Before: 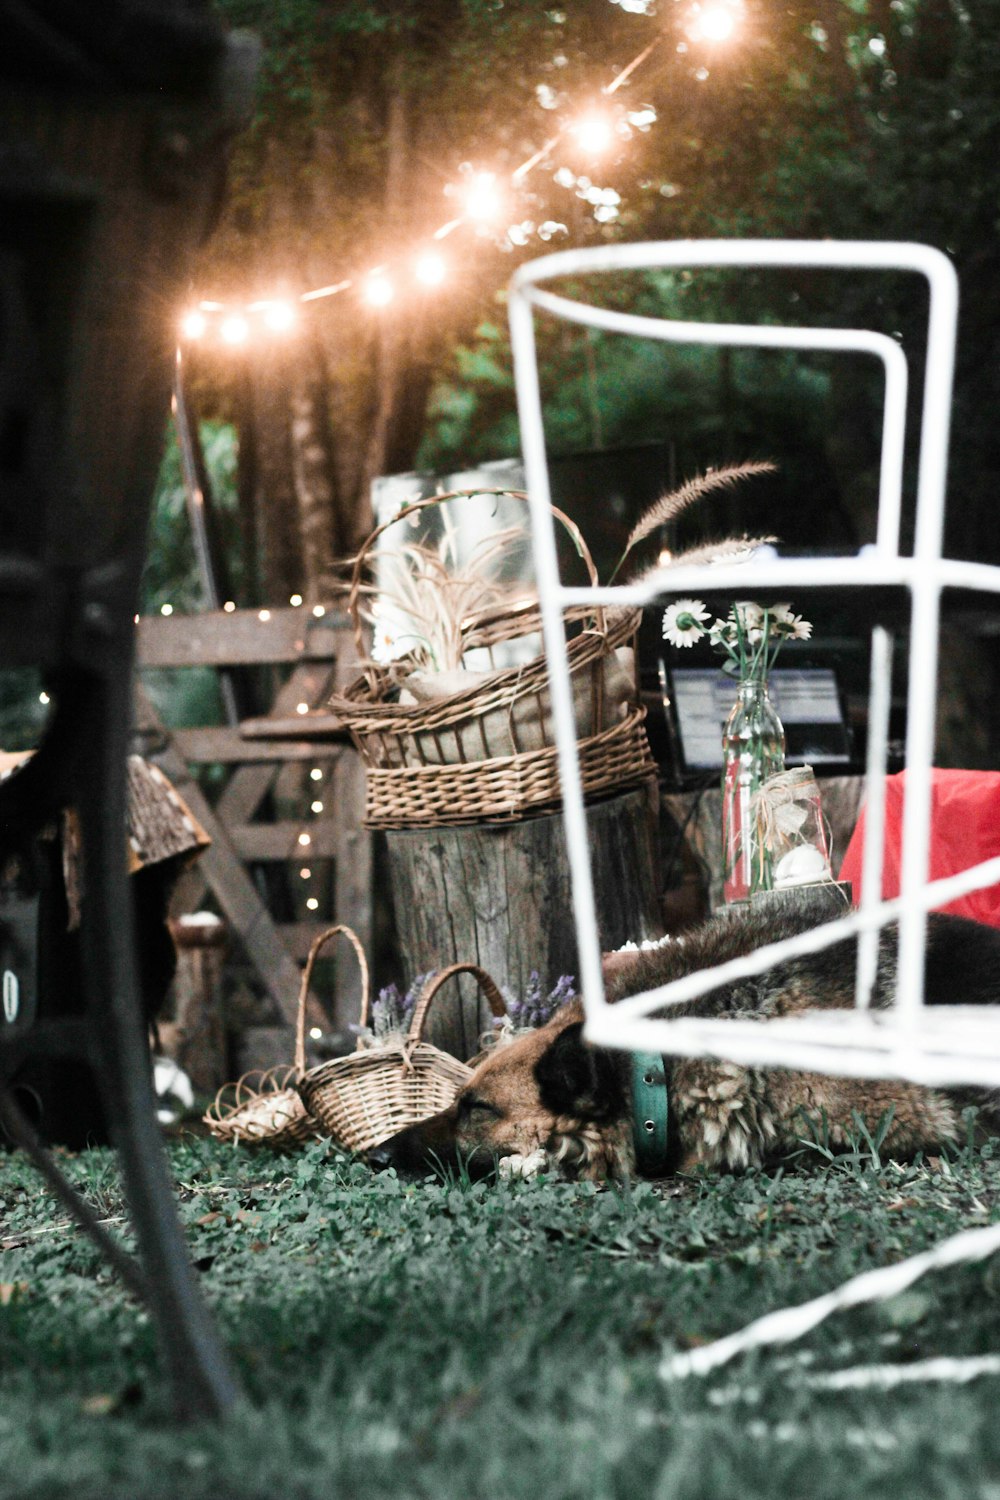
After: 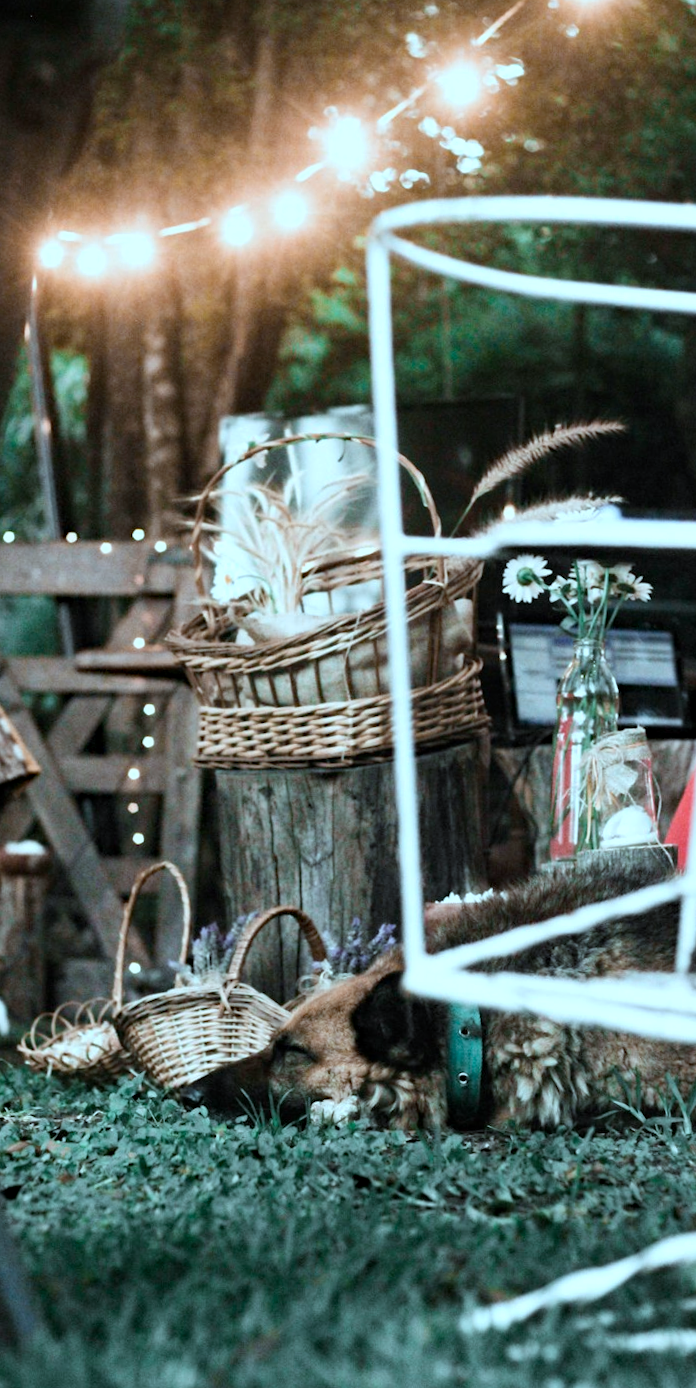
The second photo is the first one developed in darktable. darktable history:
crop and rotate: angle -3.09°, left 14.054%, top 0.045%, right 10.735%, bottom 0.04%
haze removal: compatibility mode true, adaptive false
color correction: highlights a* -11.6, highlights b* -15.38
